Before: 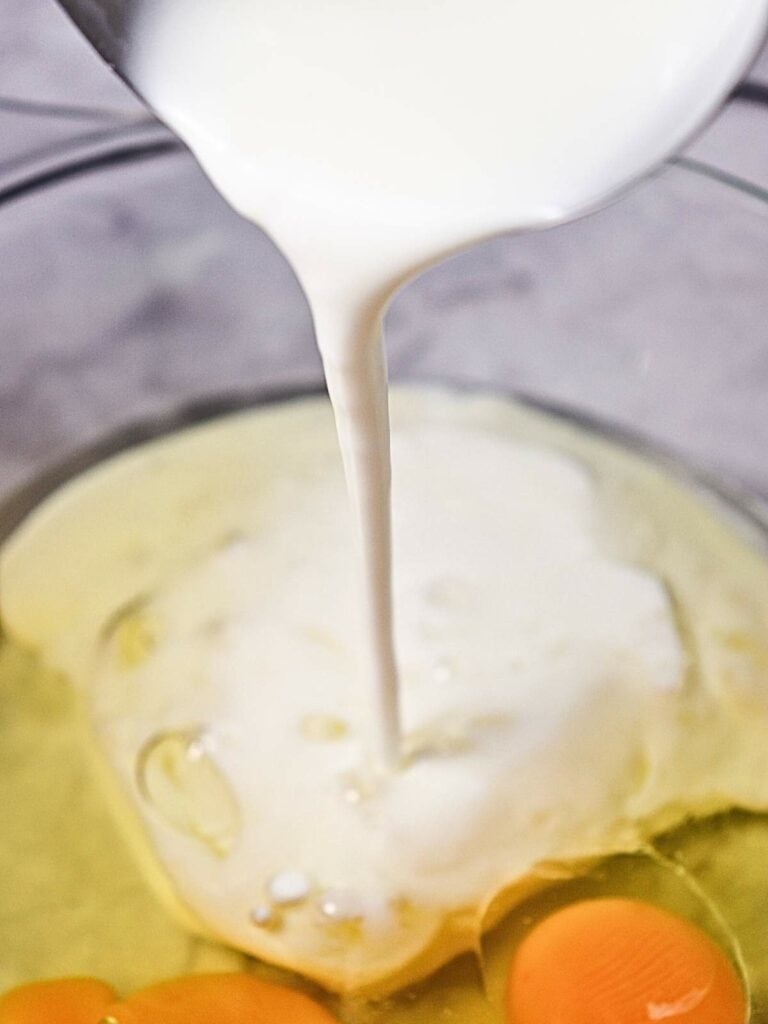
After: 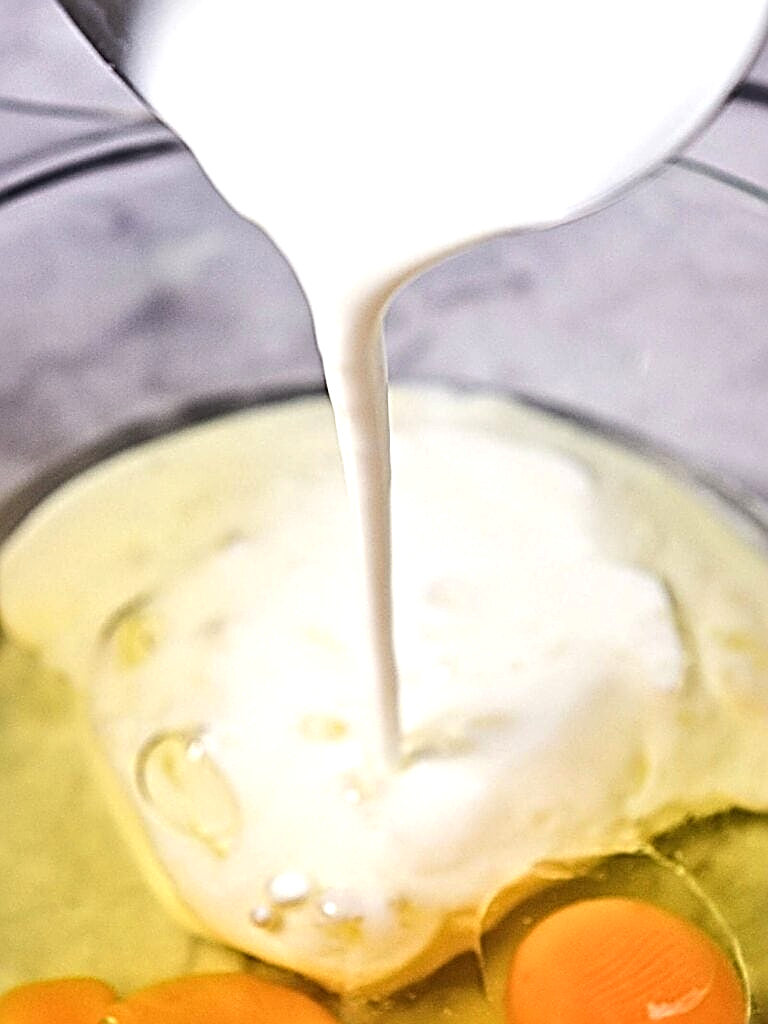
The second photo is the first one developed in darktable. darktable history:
tone equalizer: -8 EV -0.417 EV, -7 EV -0.389 EV, -6 EV -0.333 EV, -5 EV -0.222 EV, -3 EV 0.222 EV, -2 EV 0.333 EV, -1 EV 0.389 EV, +0 EV 0.417 EV, edges refinement/feathering 500, mask exposure compensation -1.57 EV, preserve details no
sharpen: radius 3.025, amount 0.757
